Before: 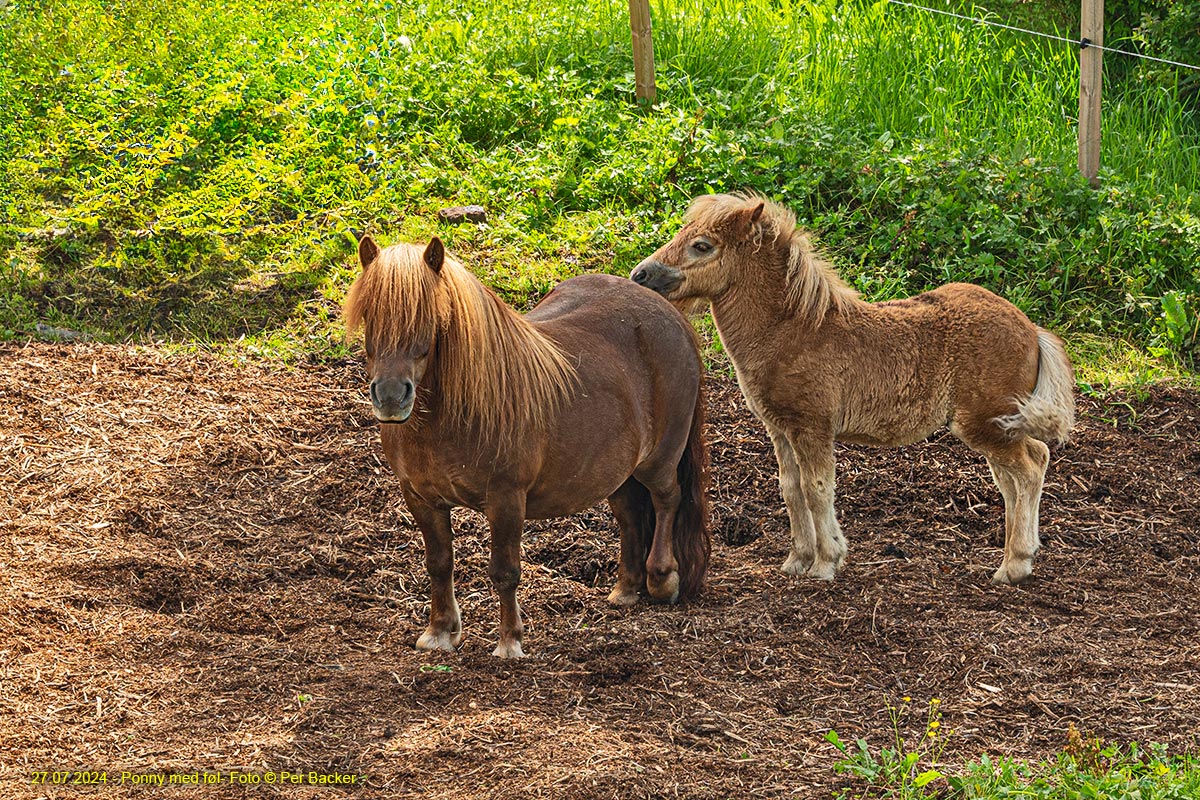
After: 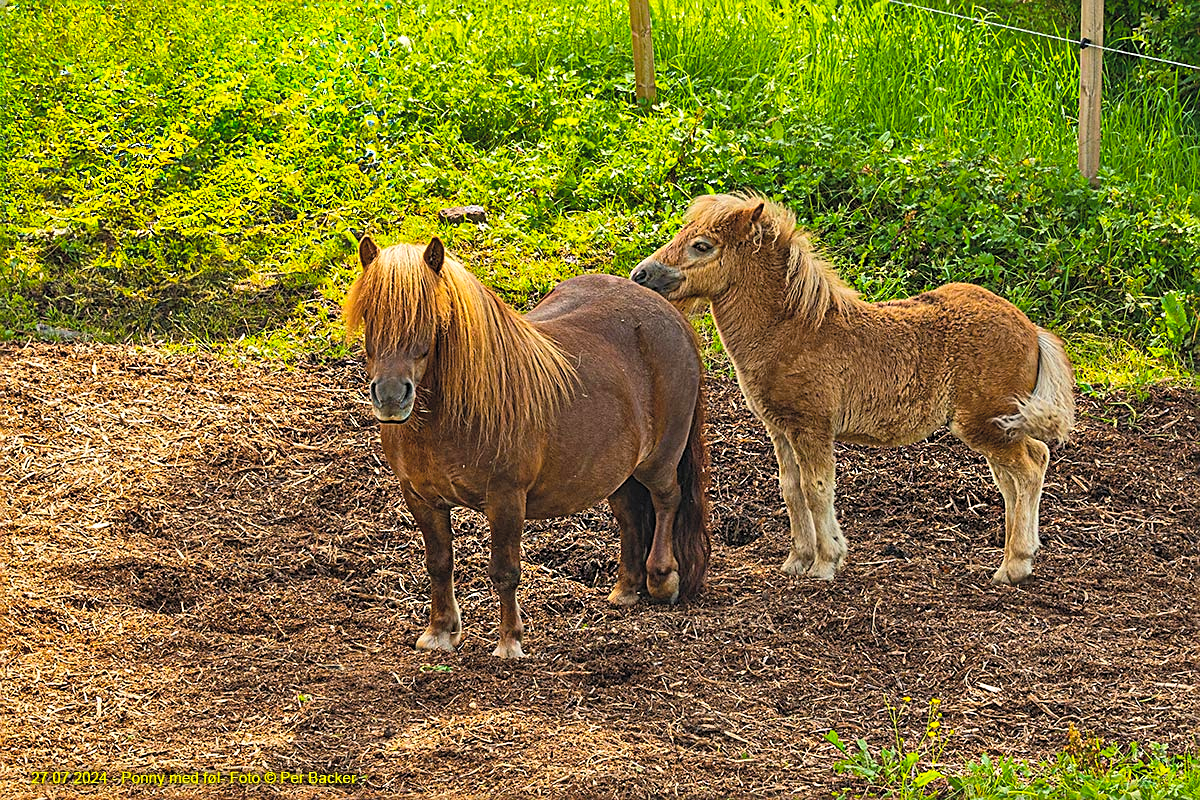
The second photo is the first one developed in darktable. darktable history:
contrast brightness saturation: brightness 0.14
color balance rgb: power › luminance -8.807%, perceptual saturation grading › global saturation 29.376%, global vibrance 20%
sharpen: on, module defaults
